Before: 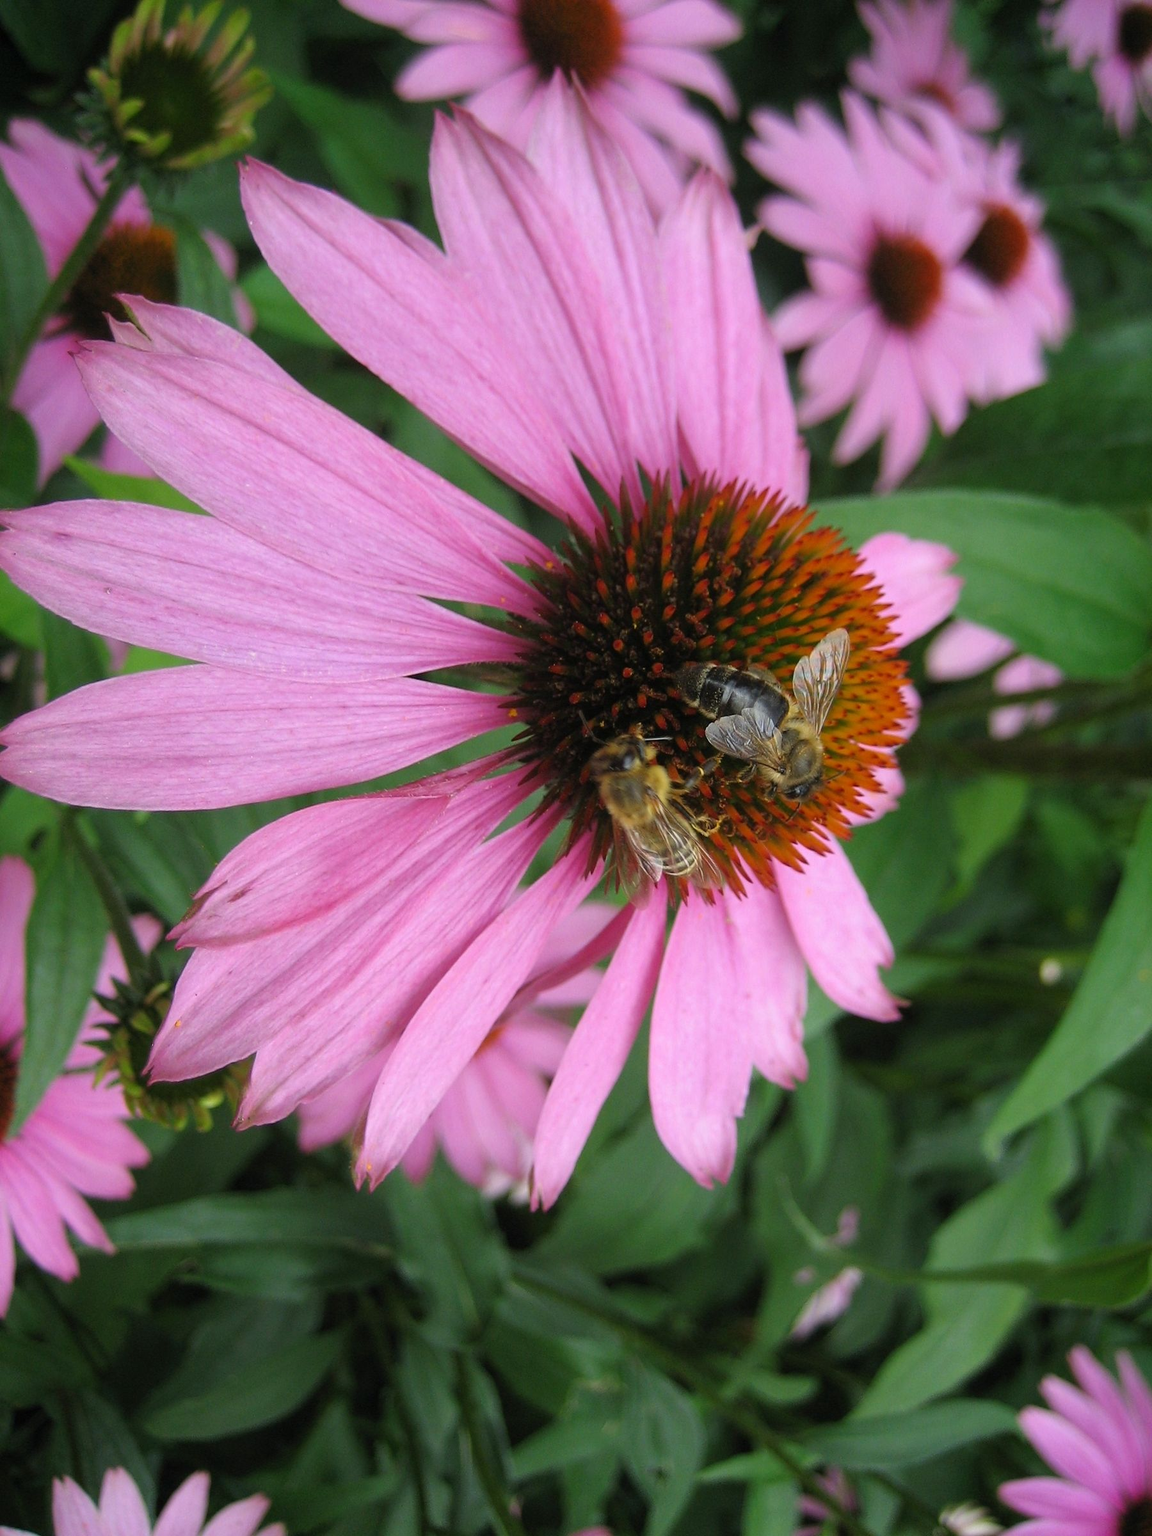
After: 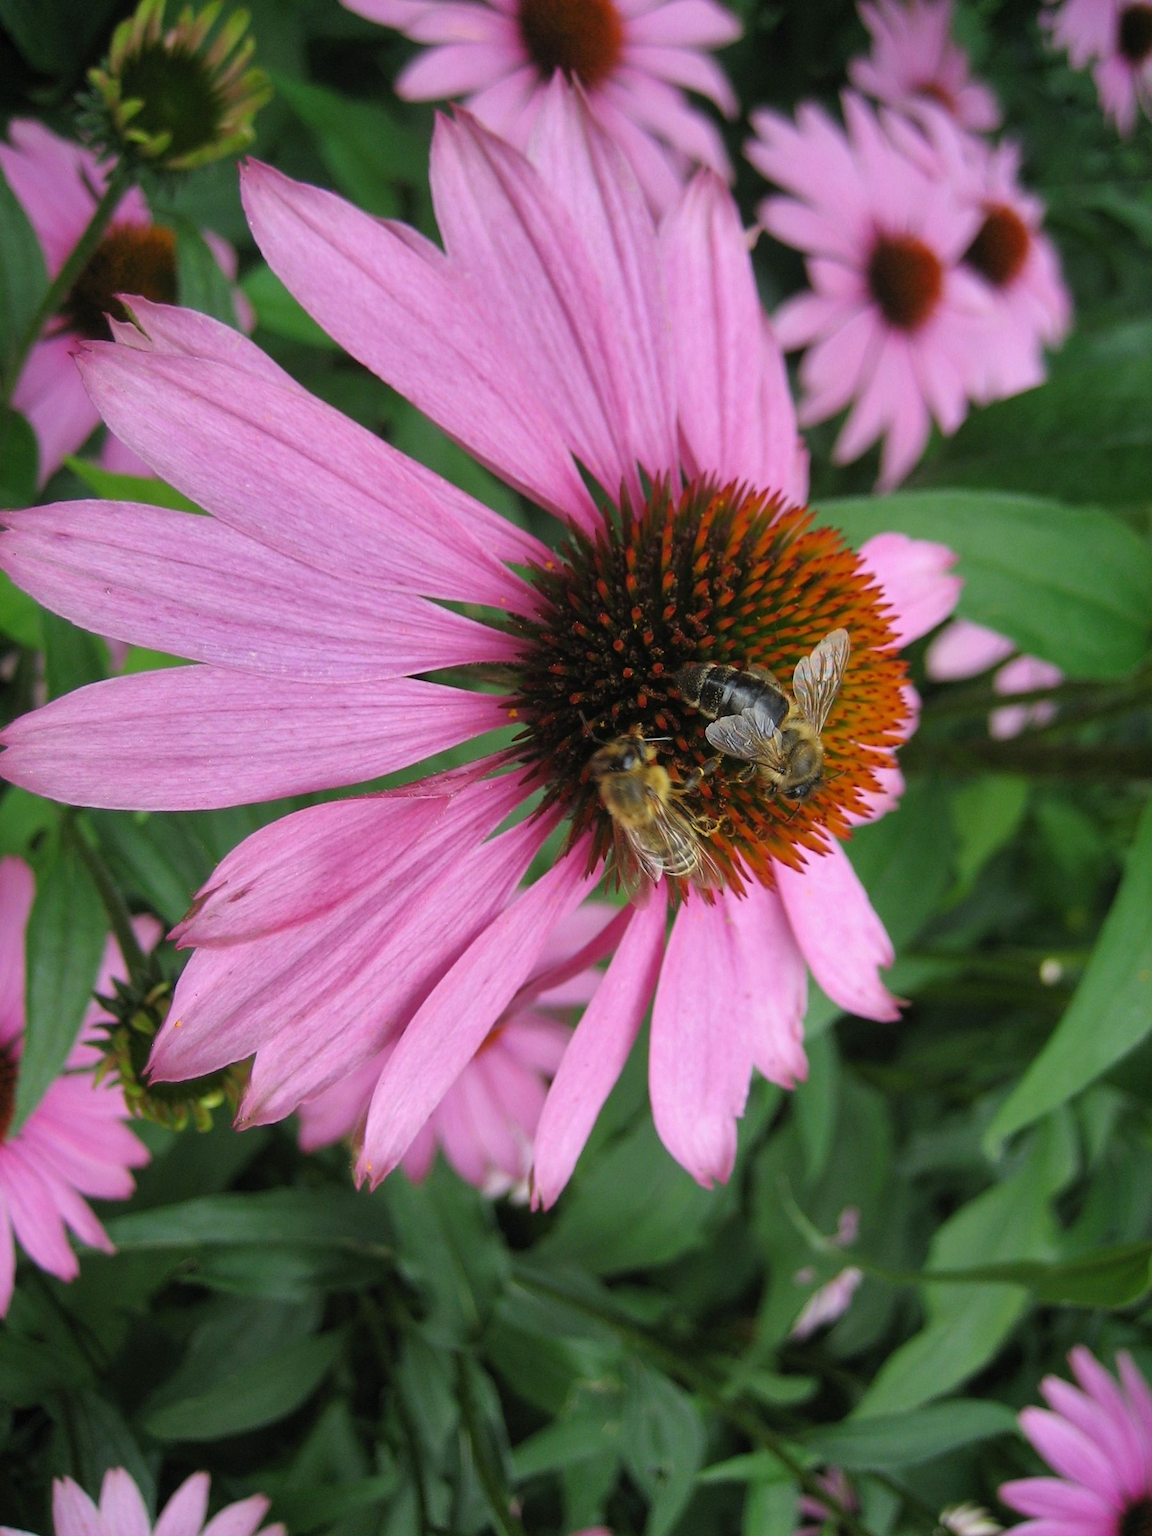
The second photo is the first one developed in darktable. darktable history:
bloom: size 9%, threshold 100%, strength 7%
shadows and highlights: radius 108.52, shadows 23.73, highlights -59.32, low approximation 0.01, soften with gaussian
